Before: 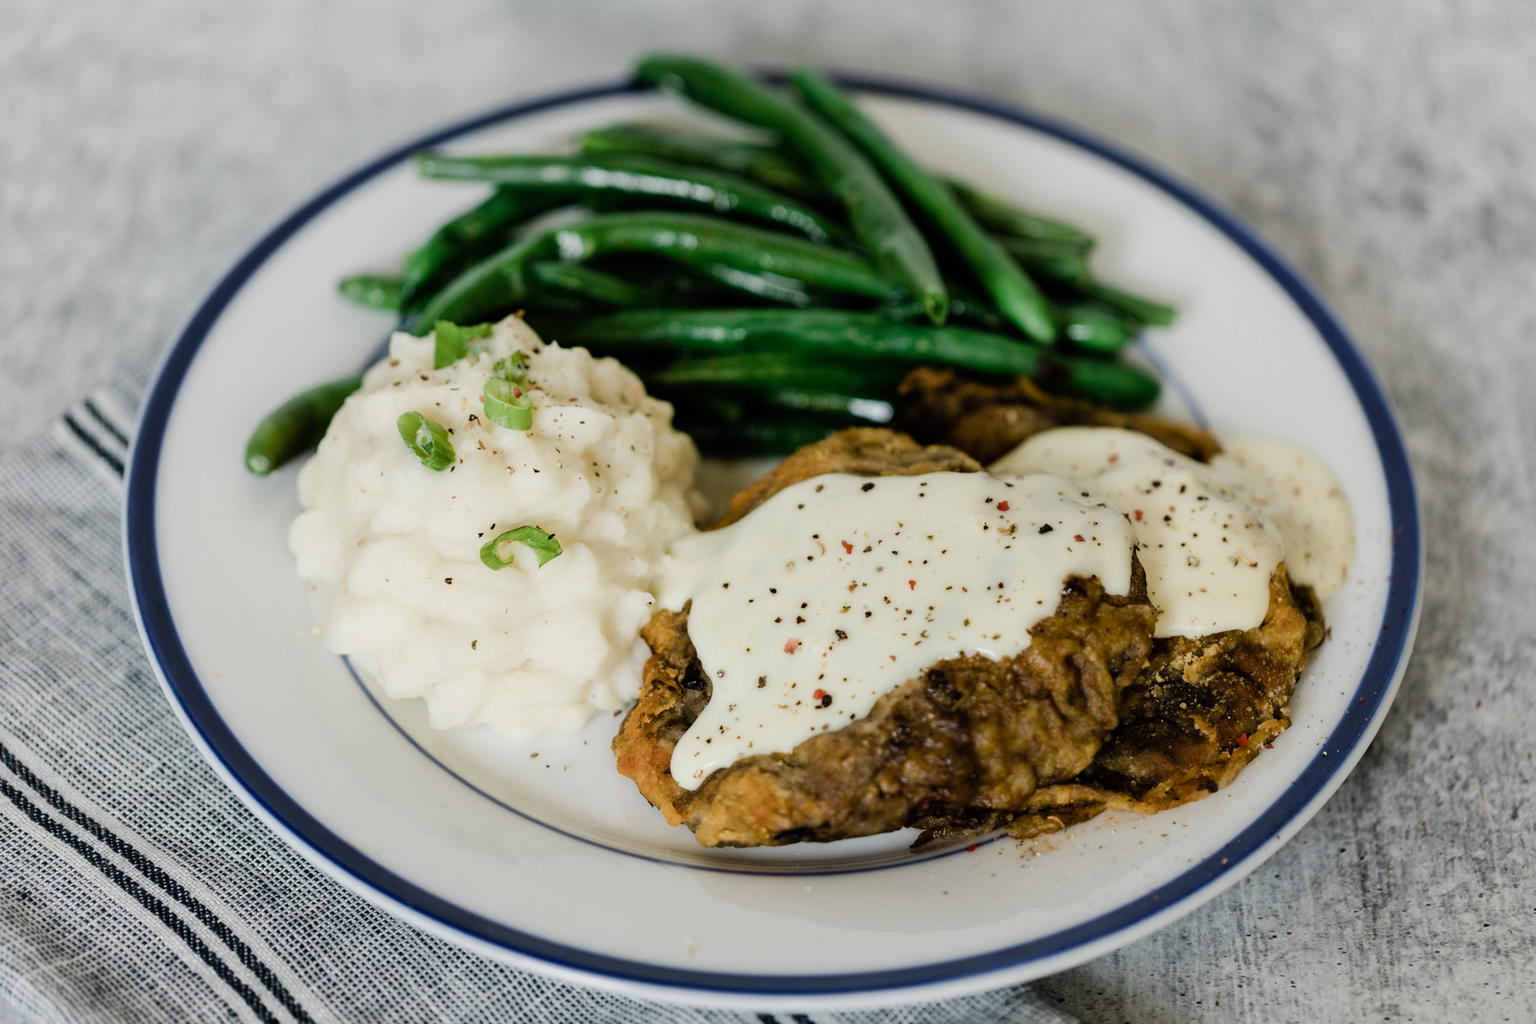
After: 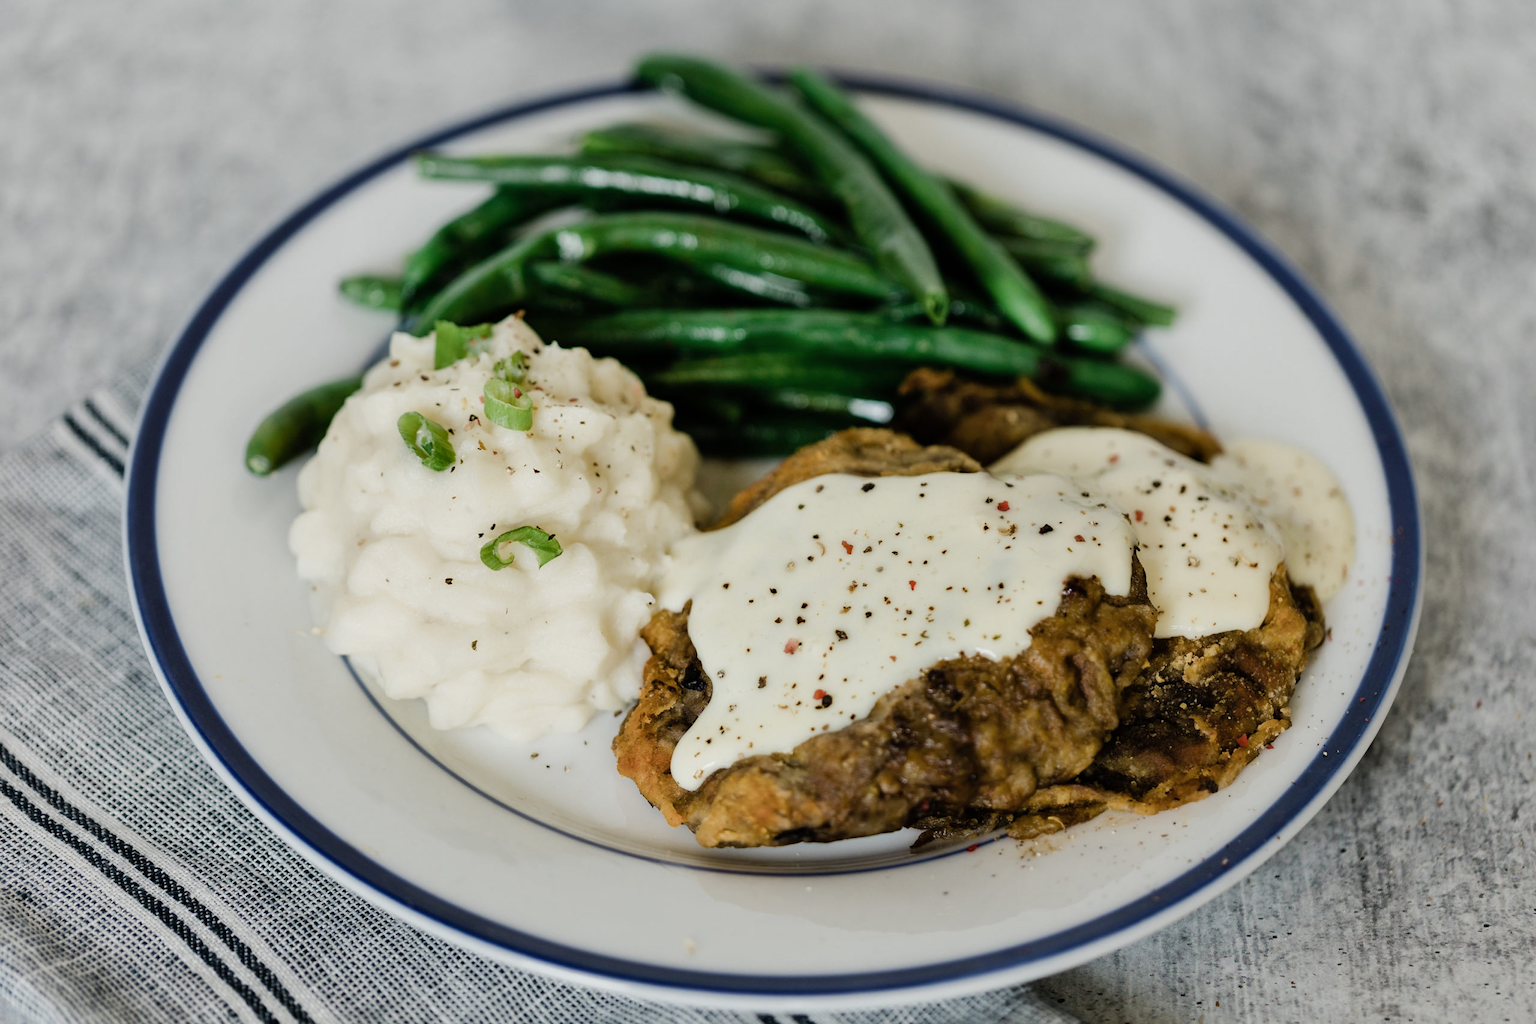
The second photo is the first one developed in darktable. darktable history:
shadows and highlights: shadows 20.94, highlights -36.09, soften with gaussian
contrast brightness saturation: contrast 0.01, saturation -0.066
